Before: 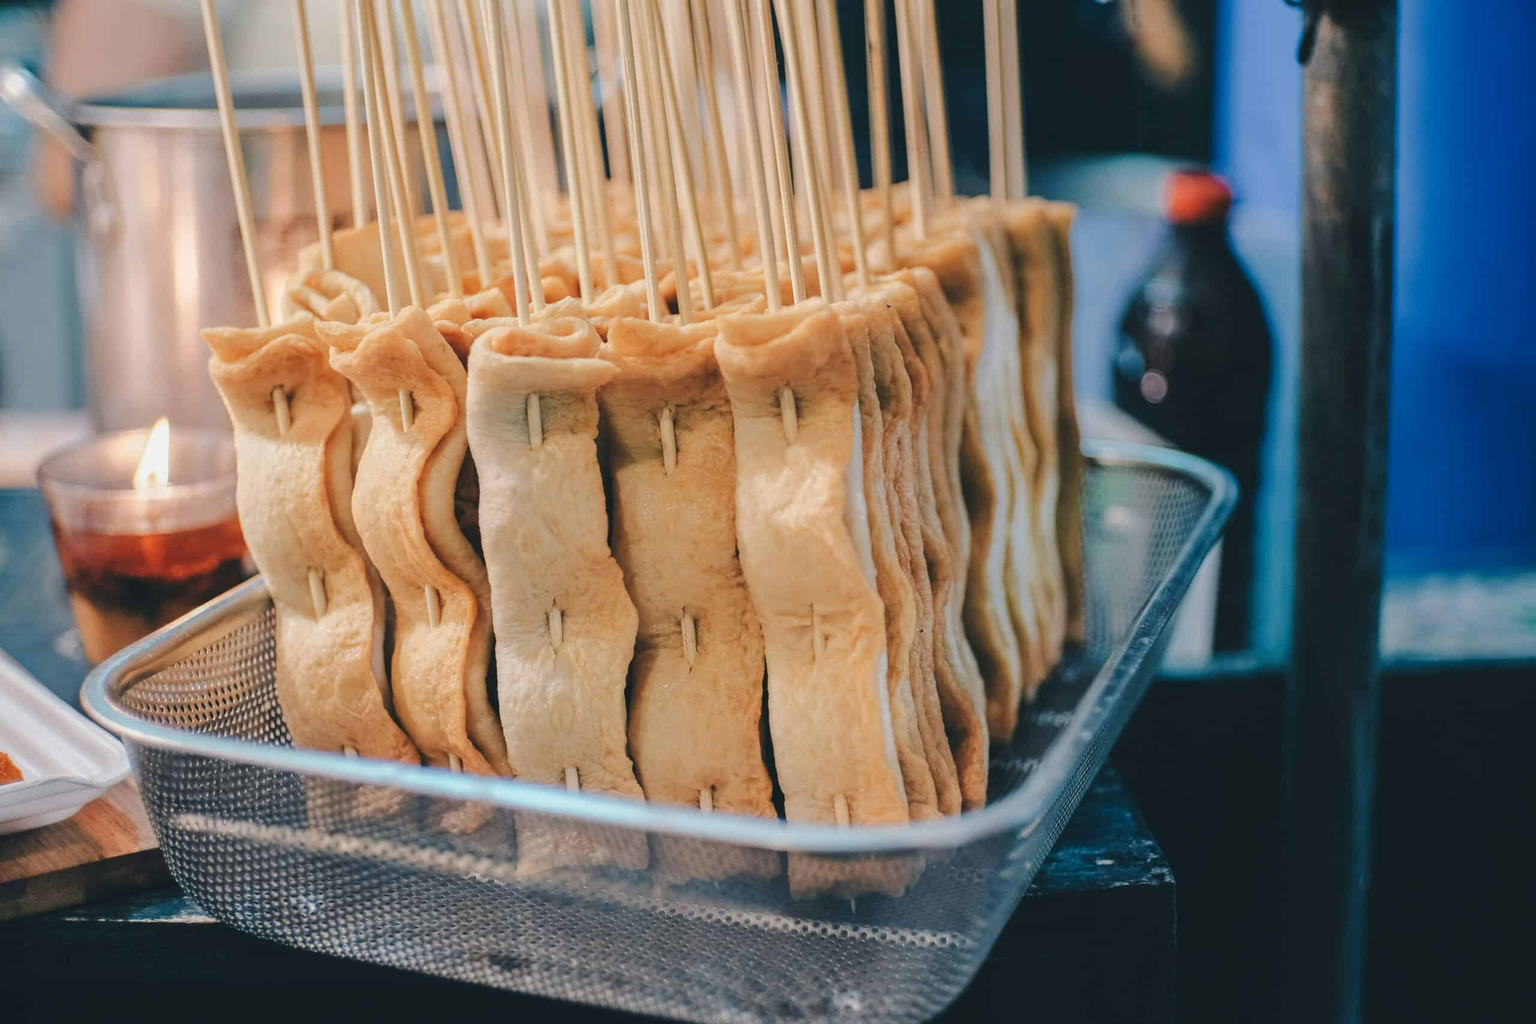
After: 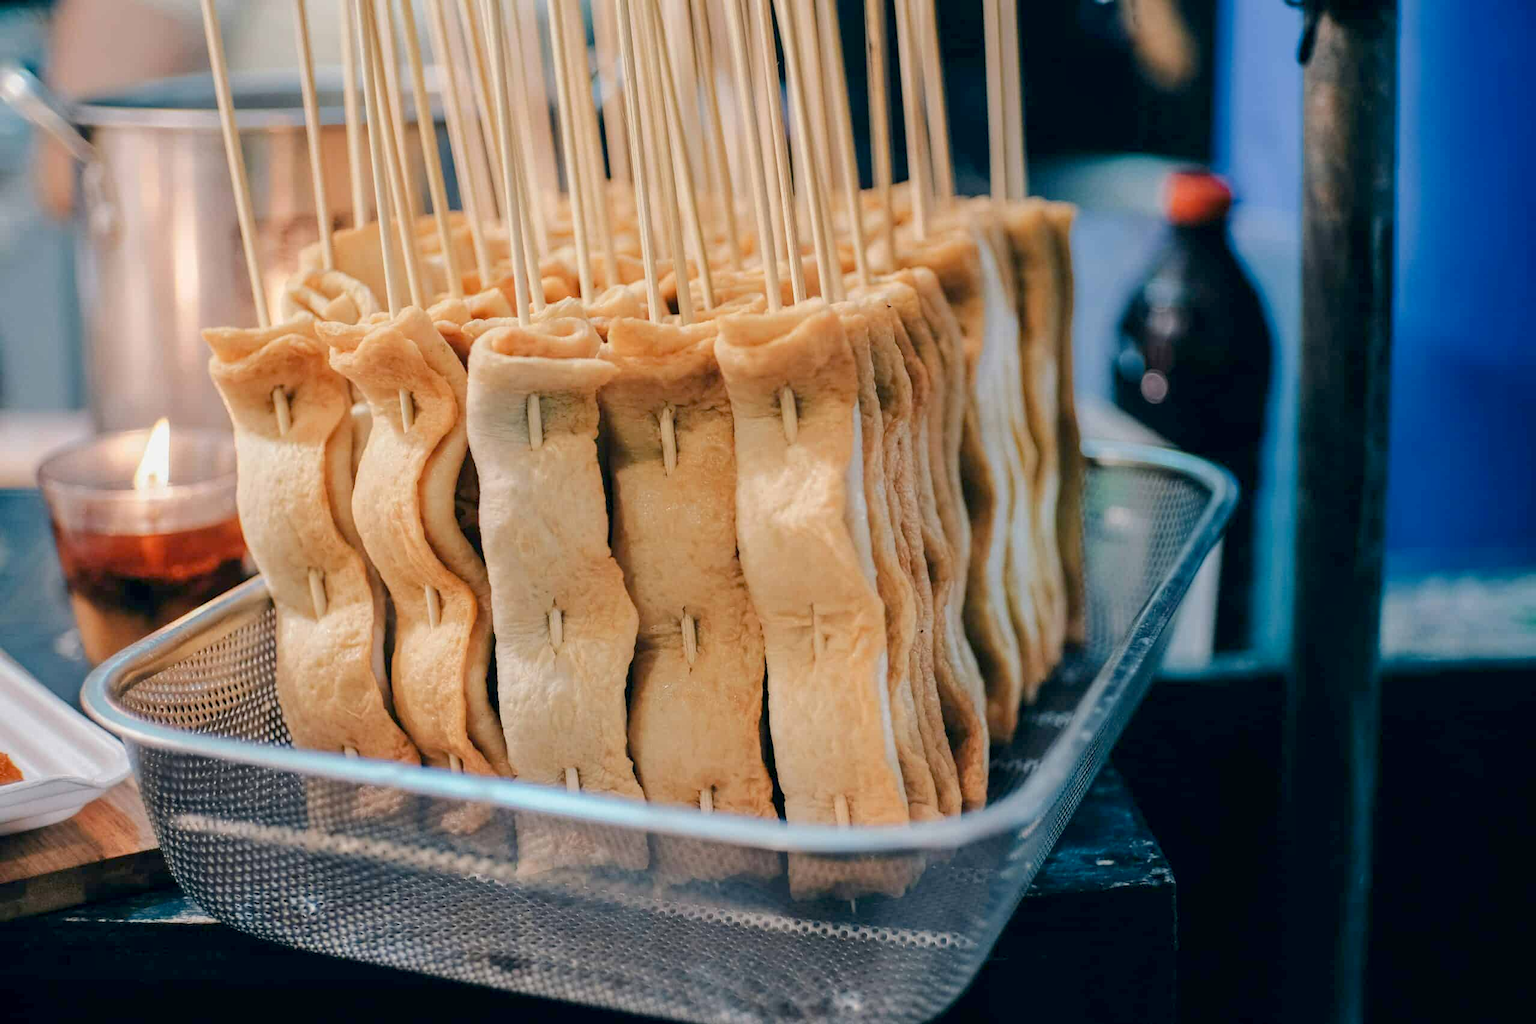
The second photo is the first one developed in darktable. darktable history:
exposure: black level correction 0.01, exposure 0.014 EV, compensate highlight preservation false
